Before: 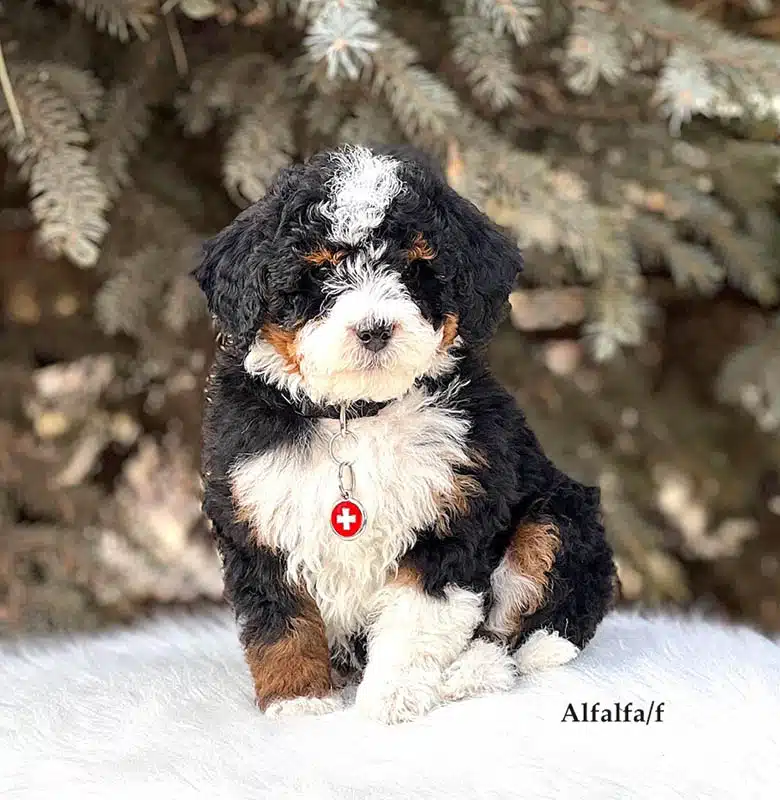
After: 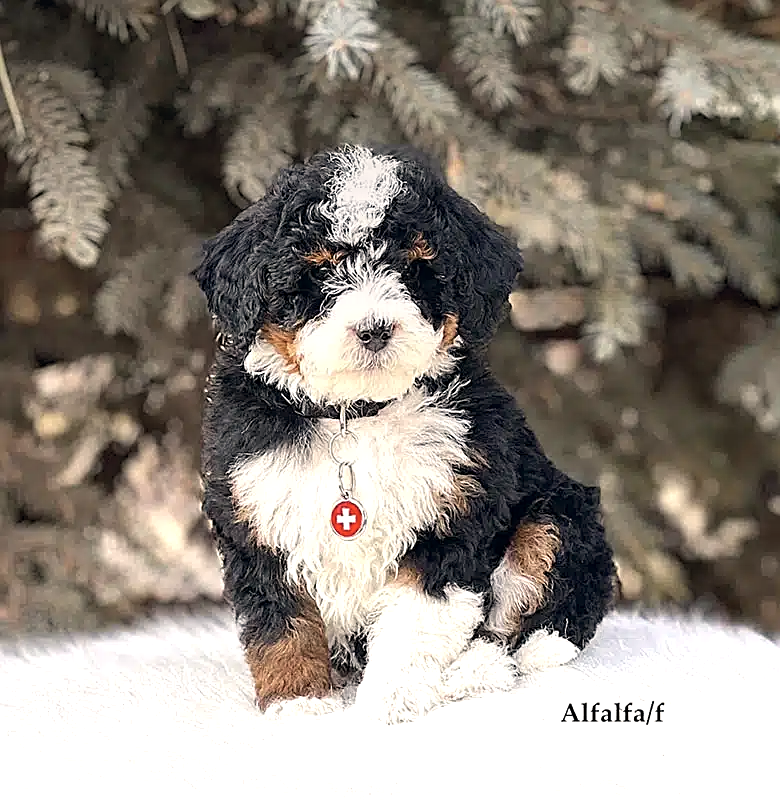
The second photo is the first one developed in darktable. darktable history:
sharpen: on, module defaults
graduated density: on, module defaults
color correction: highlights a* 2.75, highlights b* 5, shadows a* -2.04, shadows b* -4.84, saturation 0.8
exposure: exposure 0.4 EV, compensate highlight preservation false
